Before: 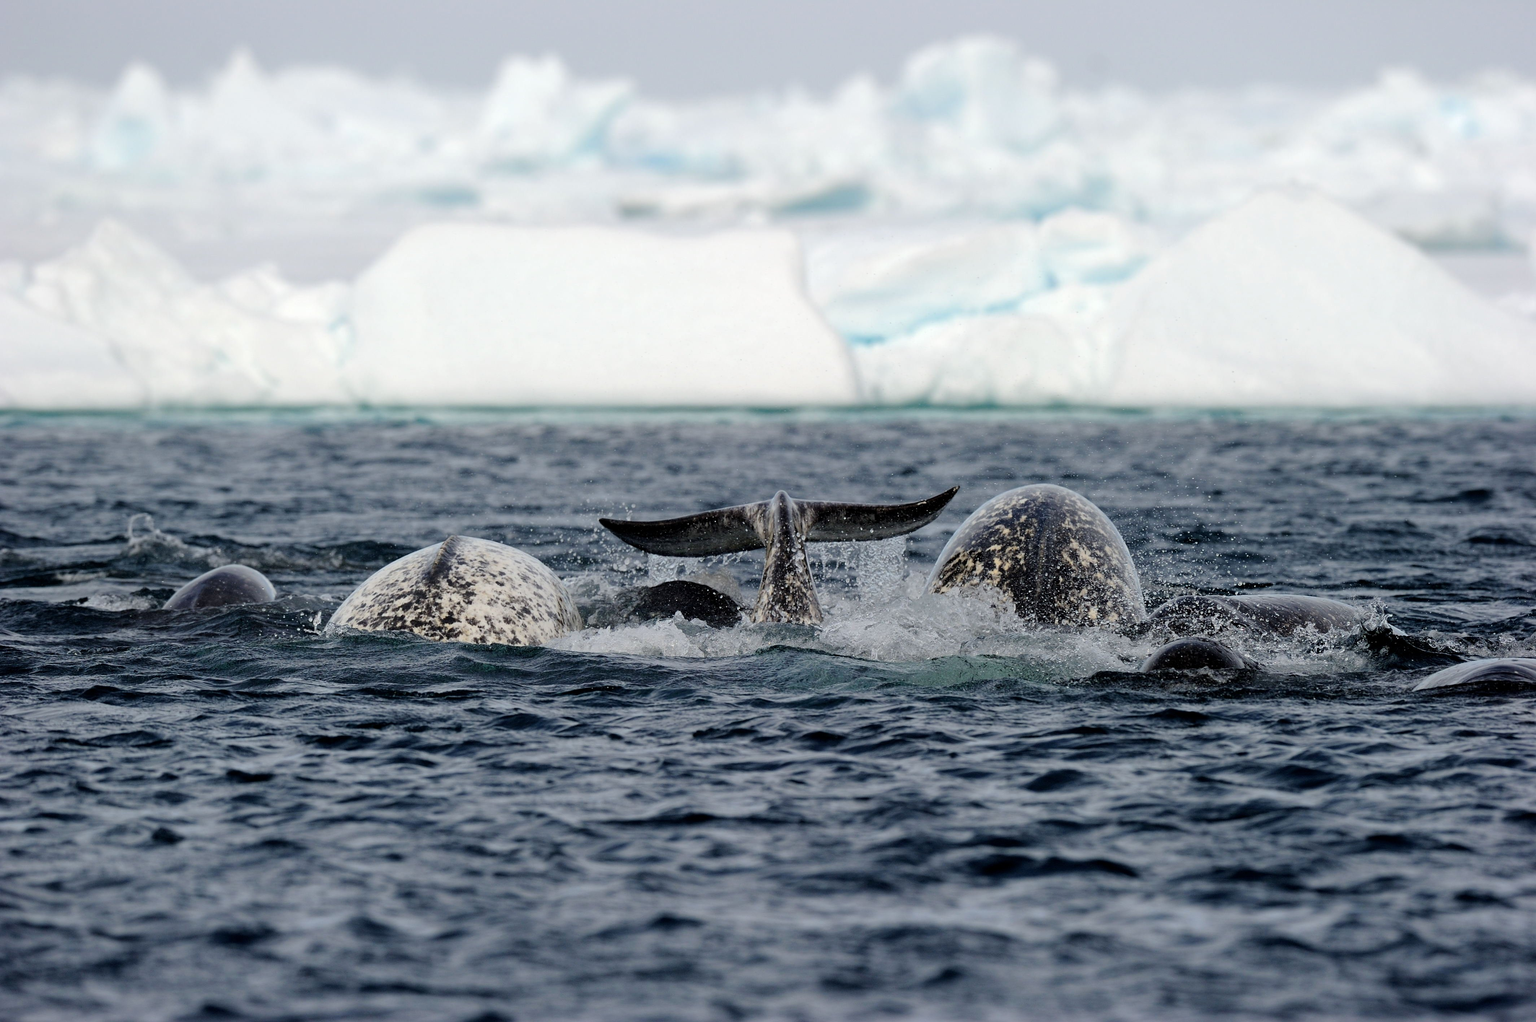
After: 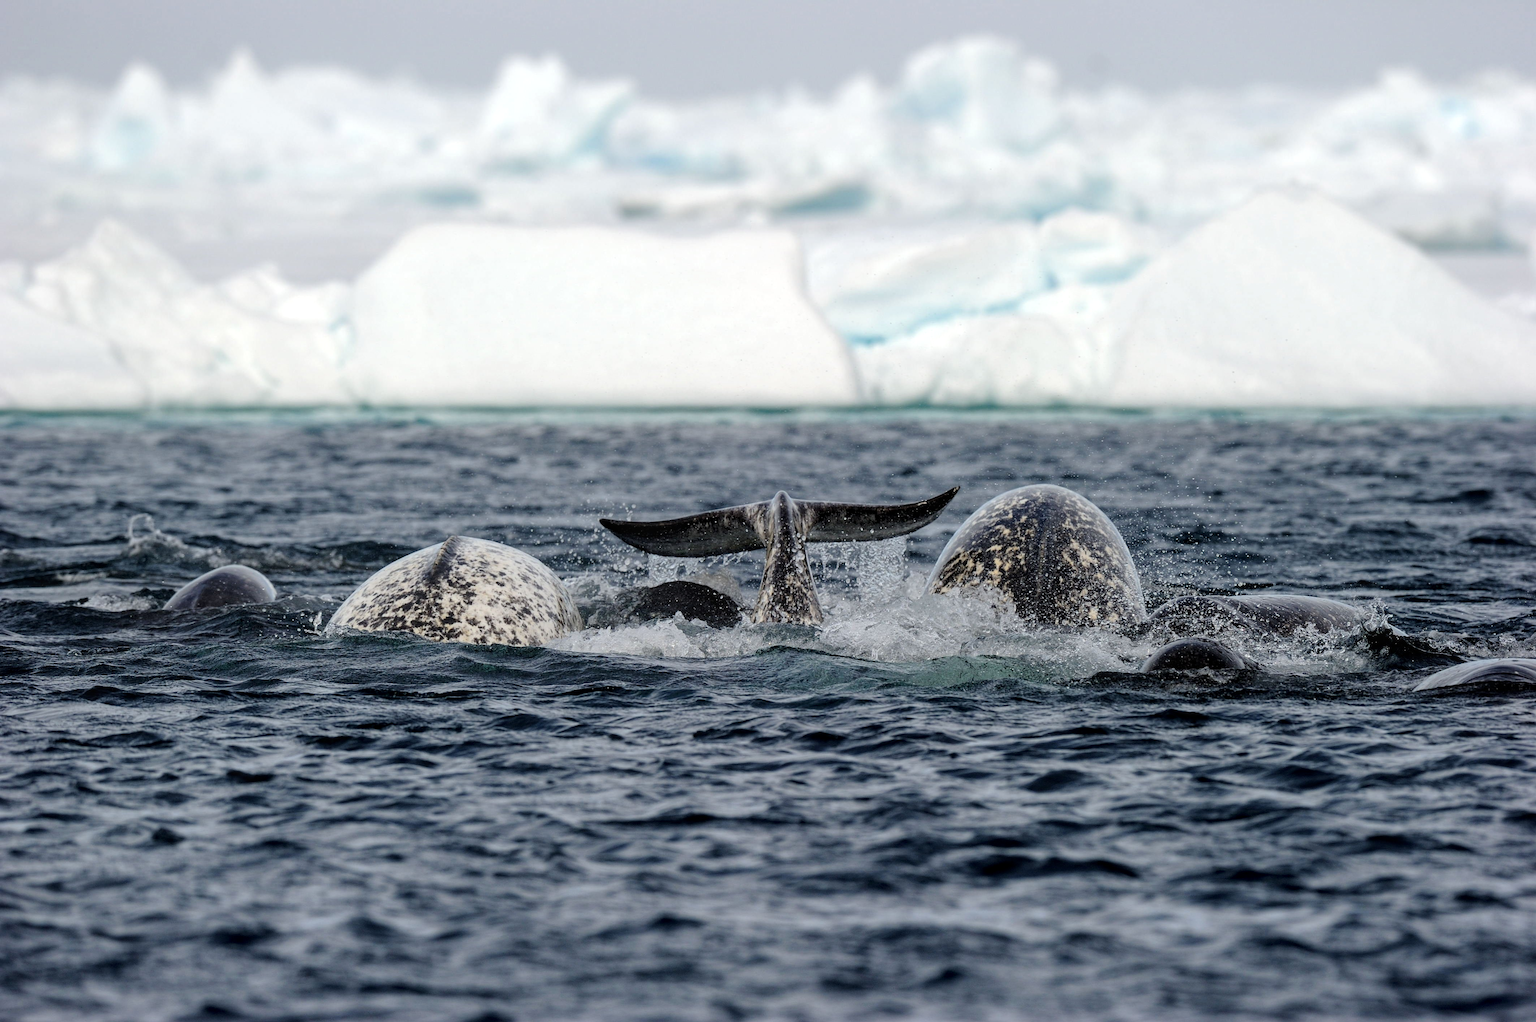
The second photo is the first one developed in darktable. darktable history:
exposure: black level correction -0.003, exposure 0.04 EV, compensate highlight preservation false
local contrast: on, module defaults
